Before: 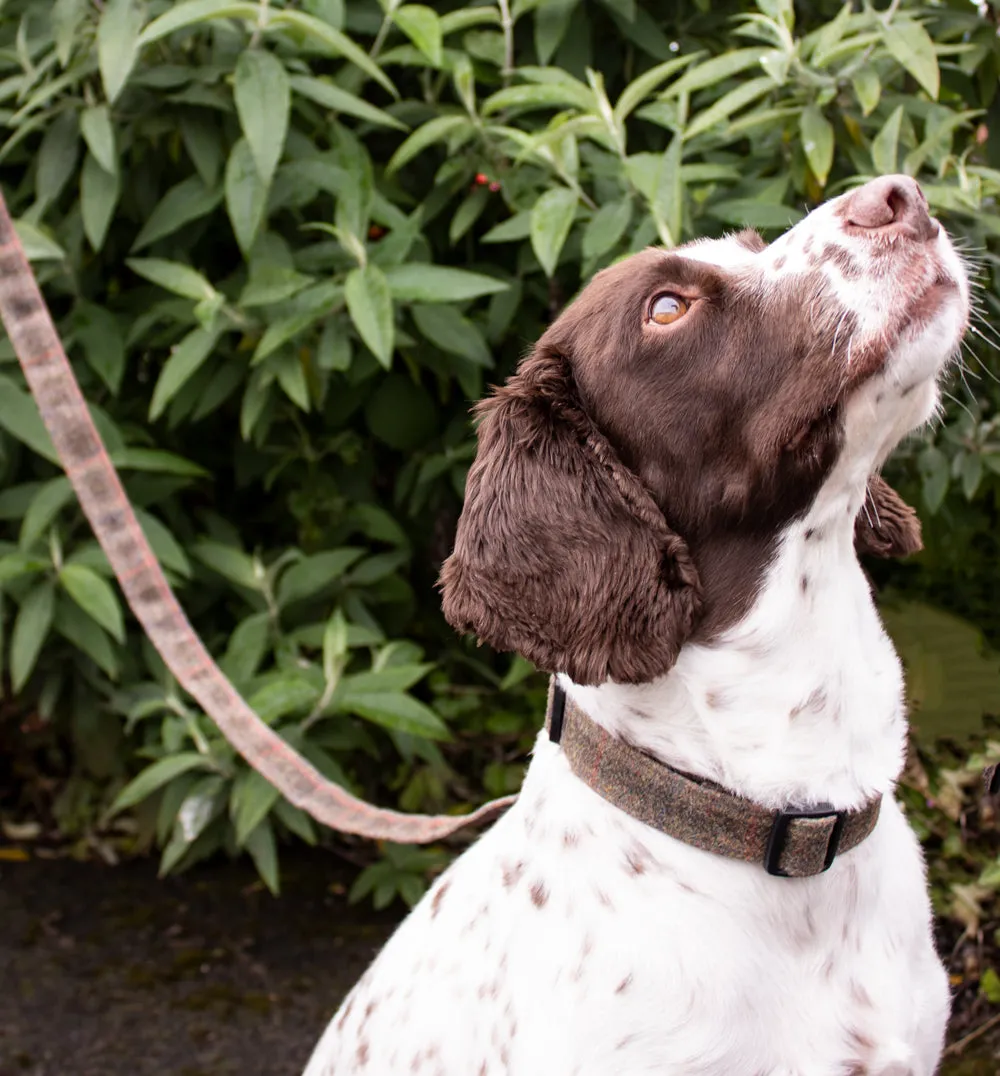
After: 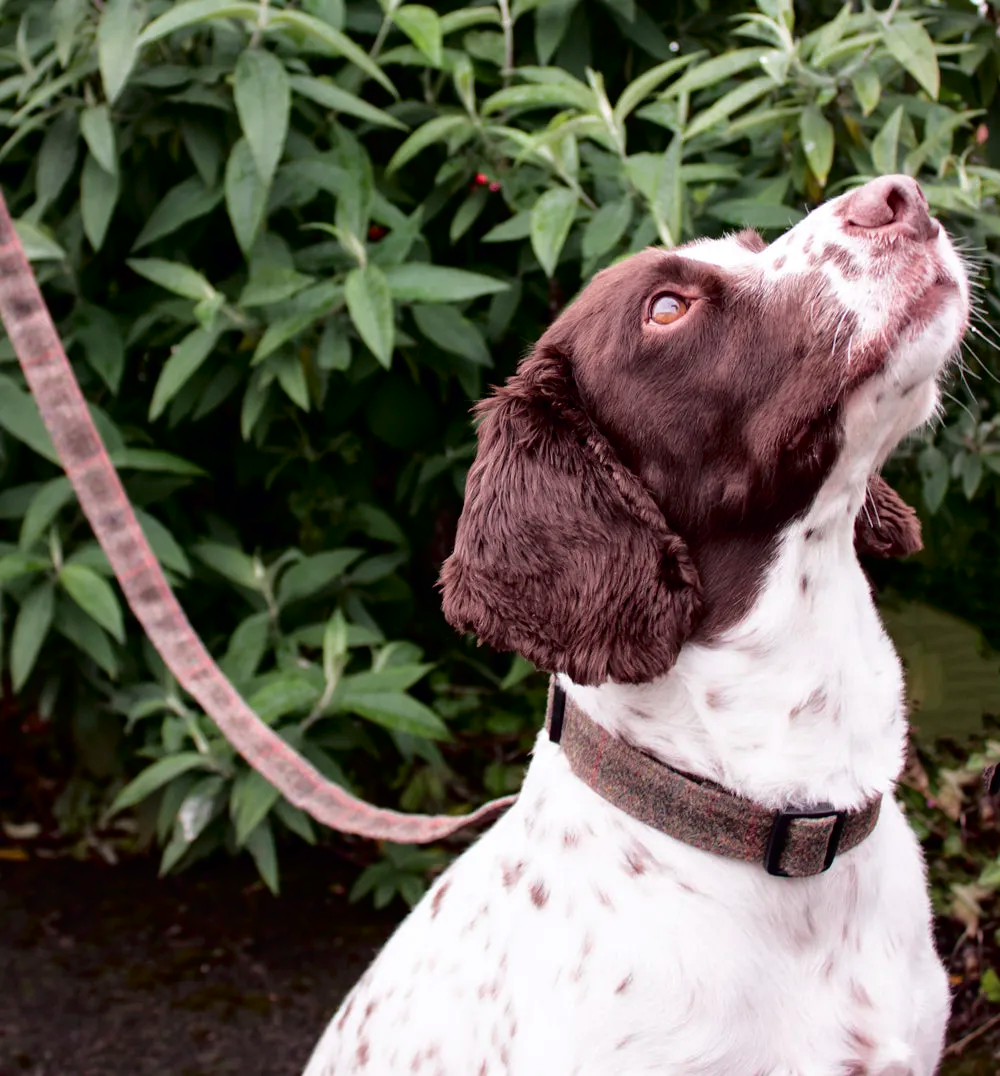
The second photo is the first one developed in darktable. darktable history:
tone curve: curves: ch0 [(0, 0) (0.106, 0.041) (0.256, 0.197) (0.37, 0.336) (0.513, 0.481) (0.667, 0.629) (1, 1)]; ch1 [(0, 0) (0.502, 0.505) (0.553, 0.577) (1, 1)]; ch2 [(0, 0) (0.5, 0.495) (0.56, 0.544) (1, 1)], color space Lab, independent channels, preserve colors none
